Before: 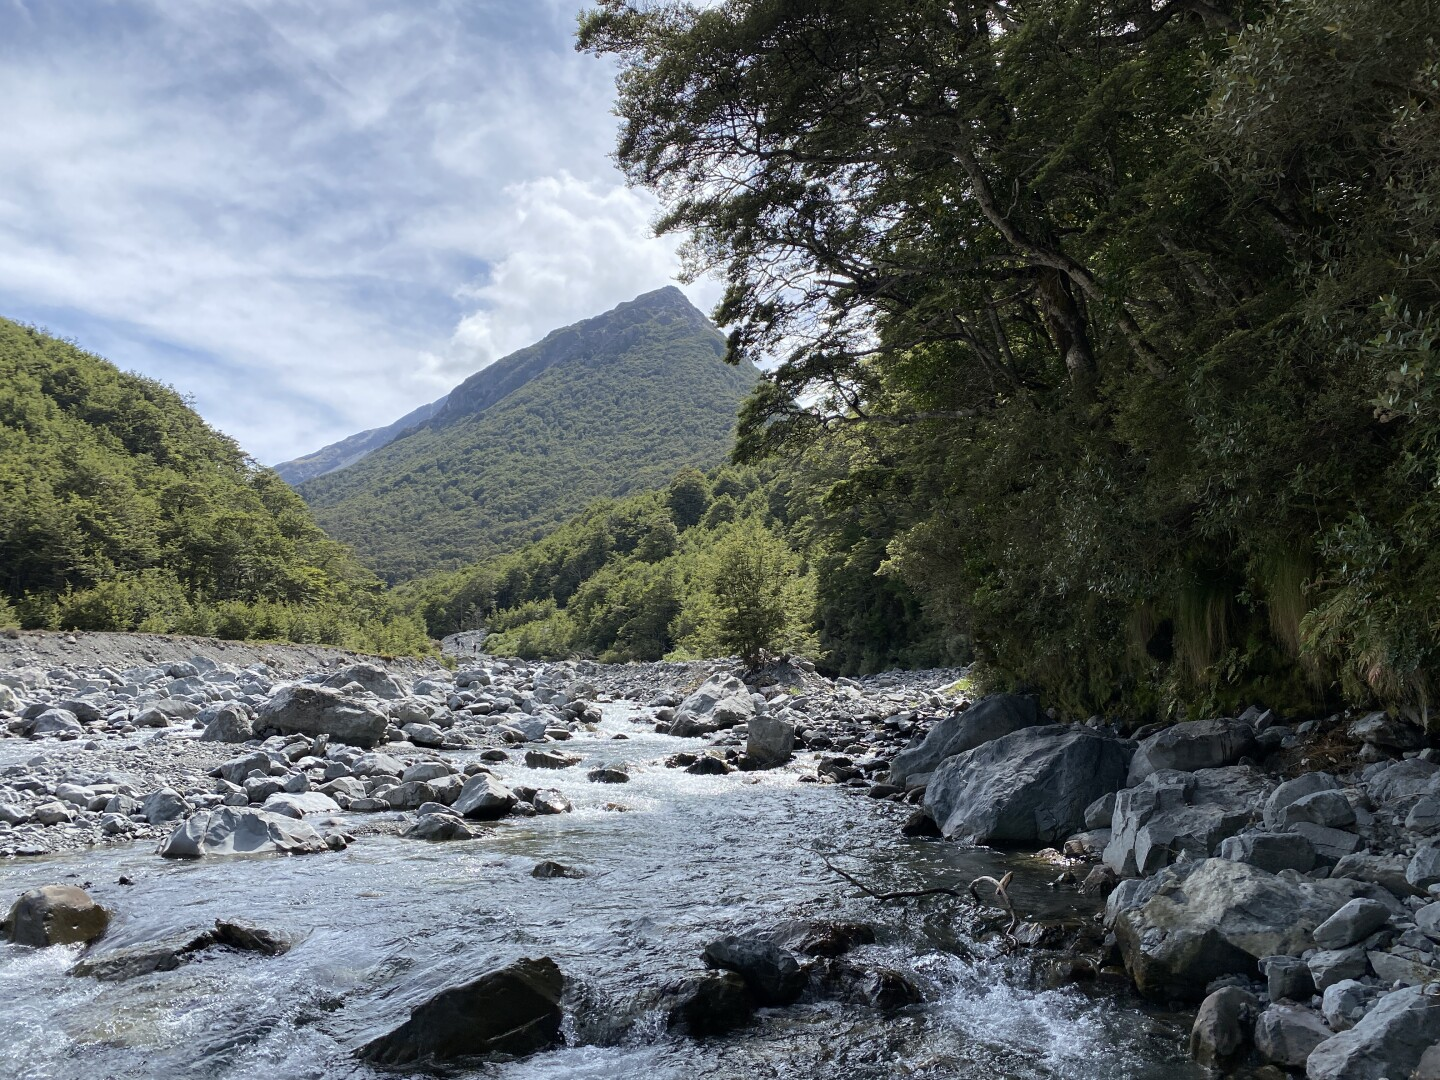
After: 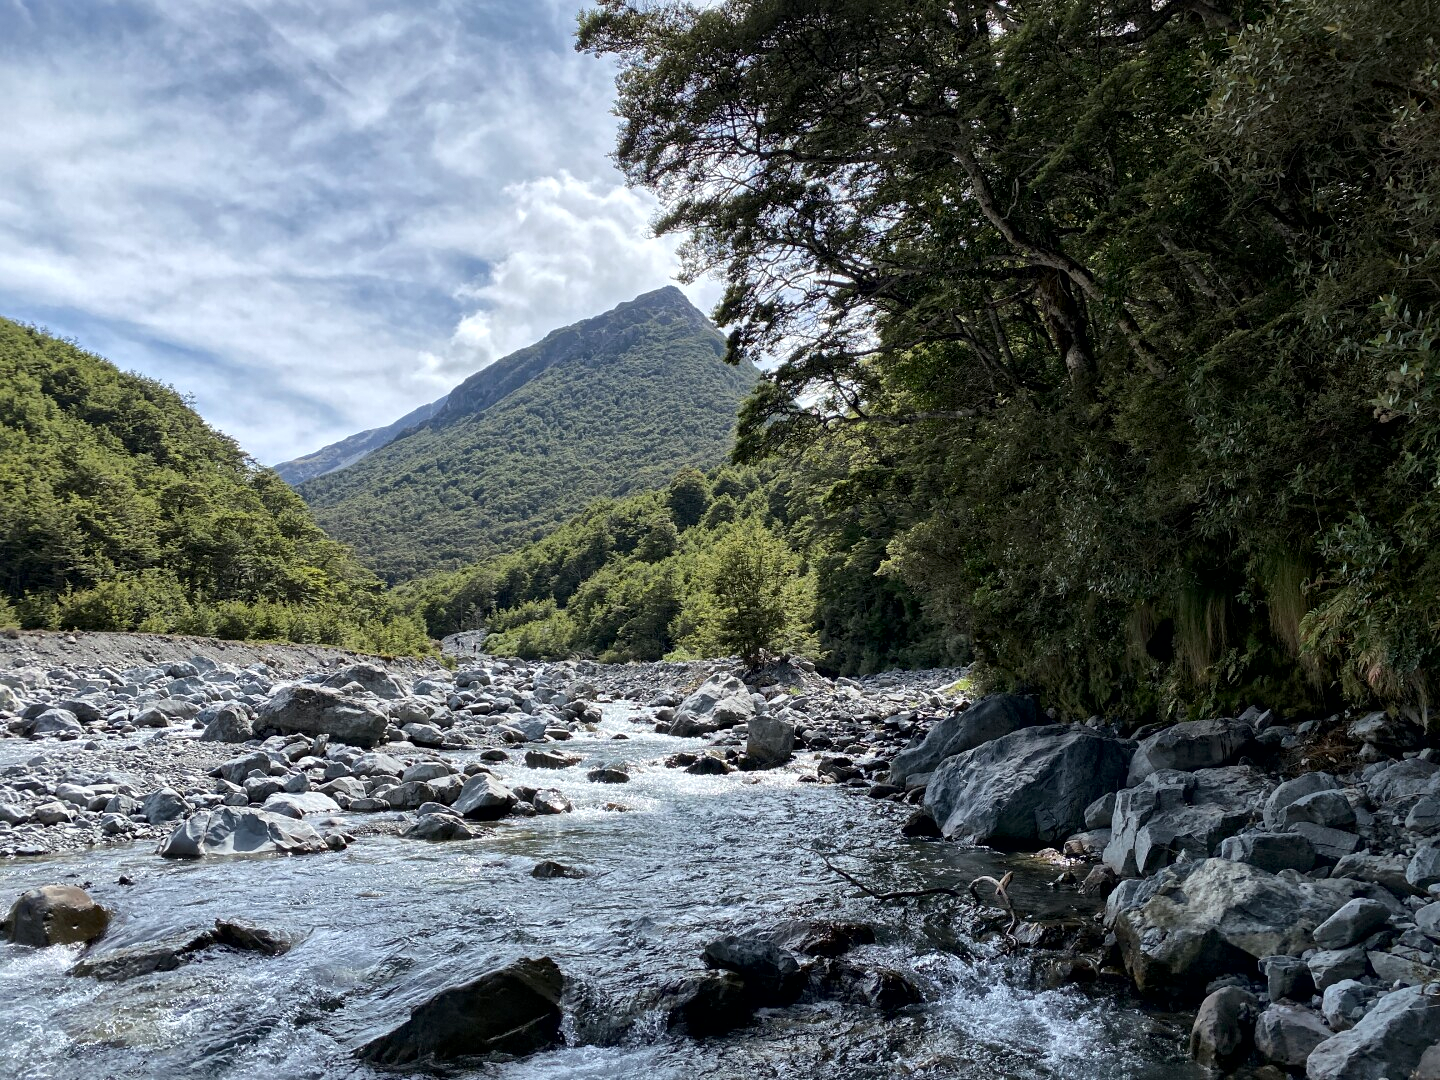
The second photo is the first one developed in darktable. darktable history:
contrast brightness saturation: contrast 0.033, brightness -0.033
local contrast: mode bilateral grid, contrast 20, coarseness 19, detail 162%, midtone range 0.2
